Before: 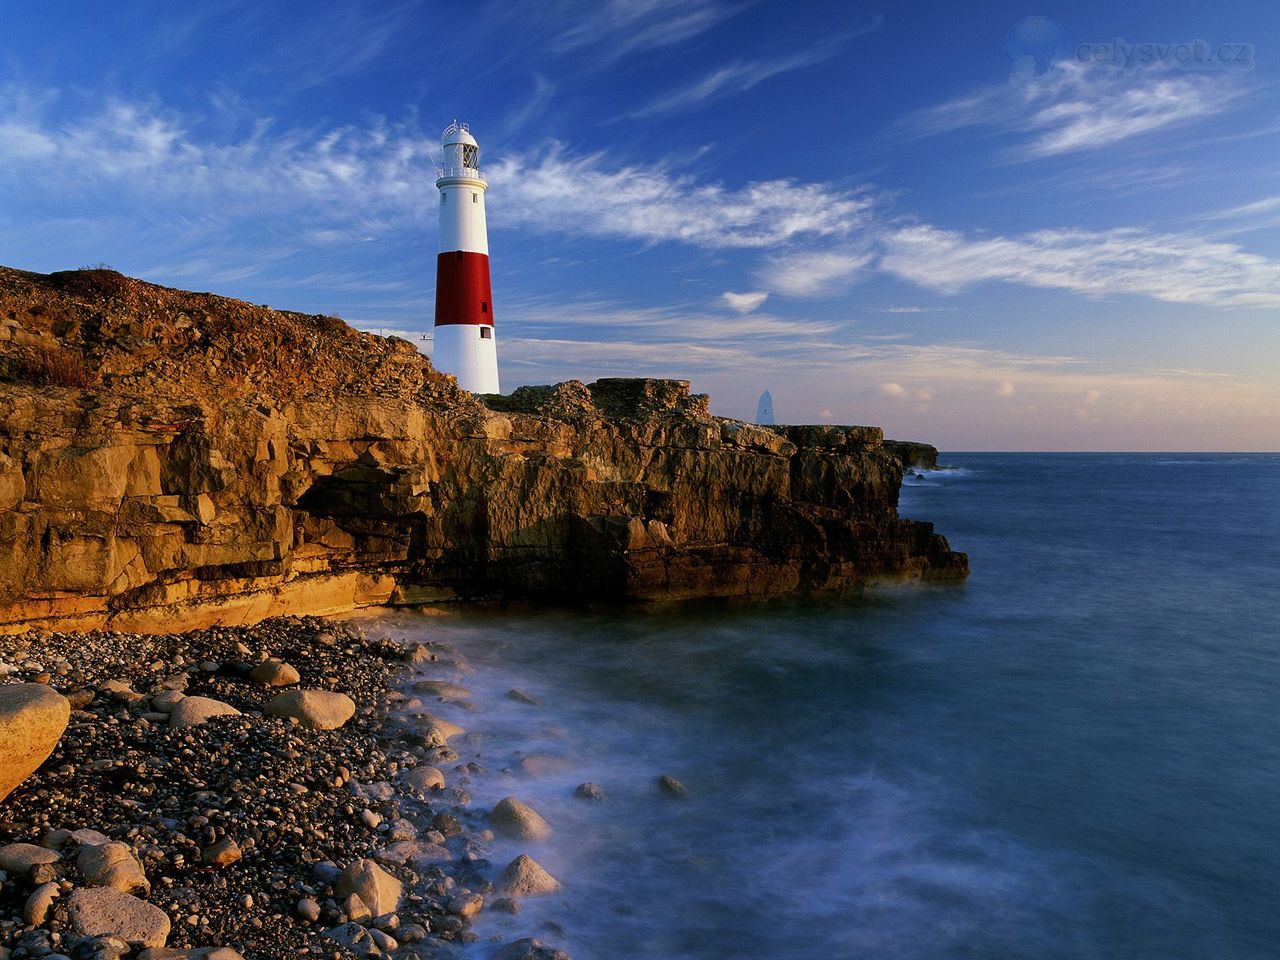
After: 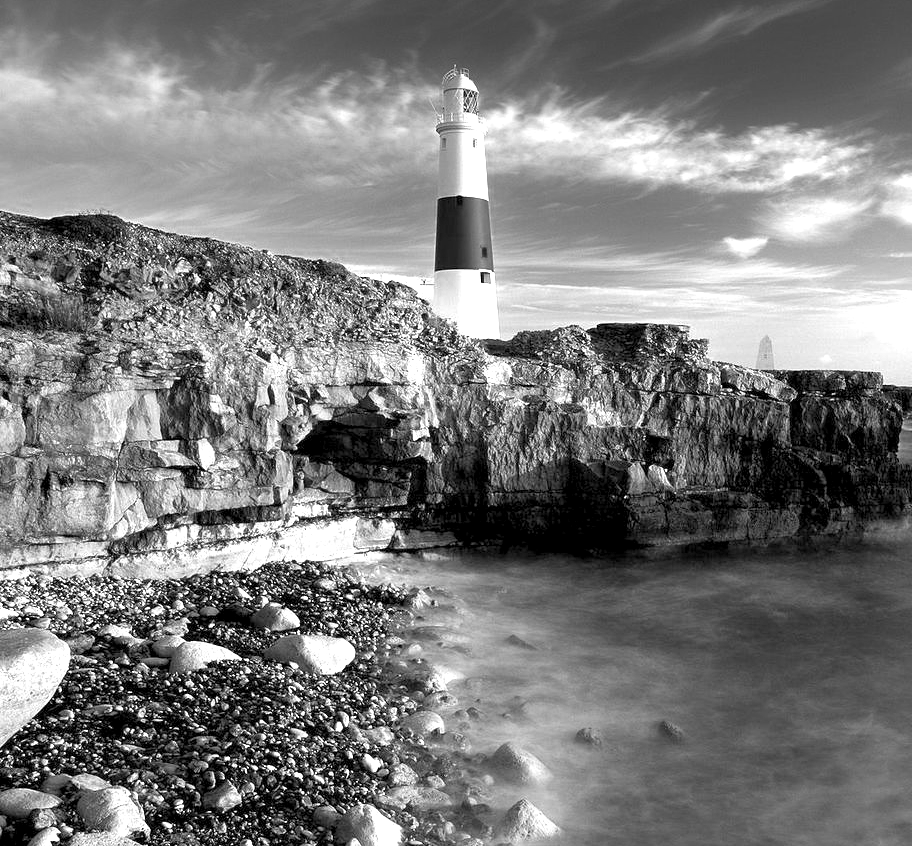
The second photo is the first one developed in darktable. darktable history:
monochrome: a 26.22, b 42.67, size 0.8
crop: top 5.803%, right 27.864%, bottom 5.804%
exposure: black level correction 0.001, exposure 2 EV, compensate highlight preservation false
